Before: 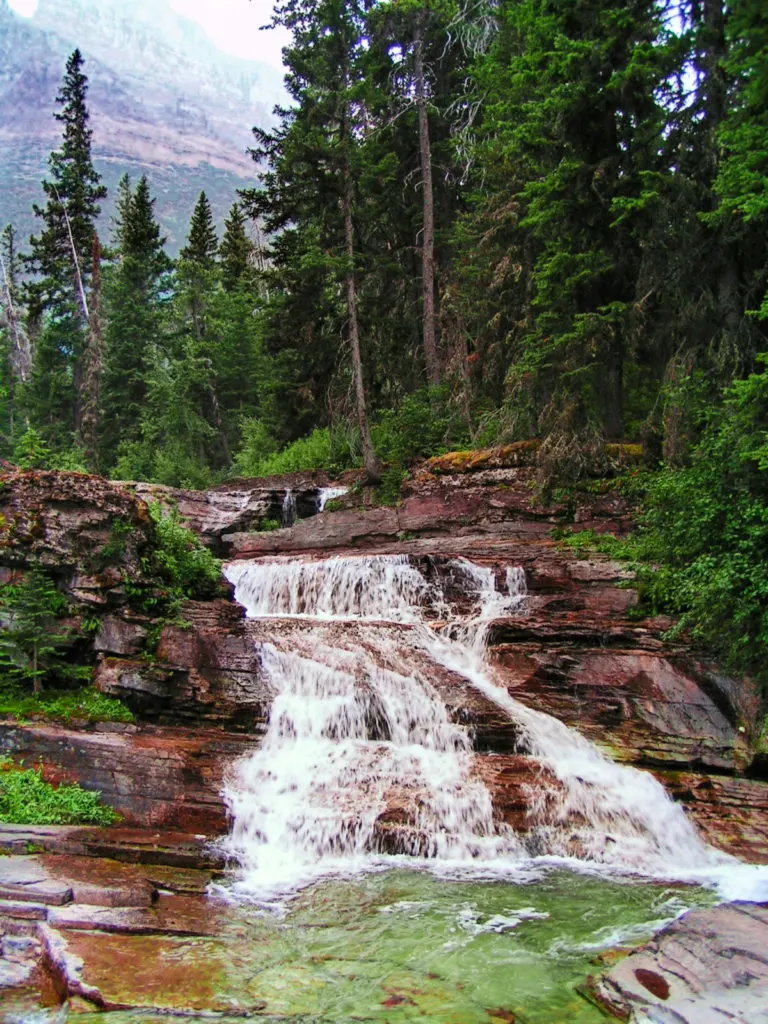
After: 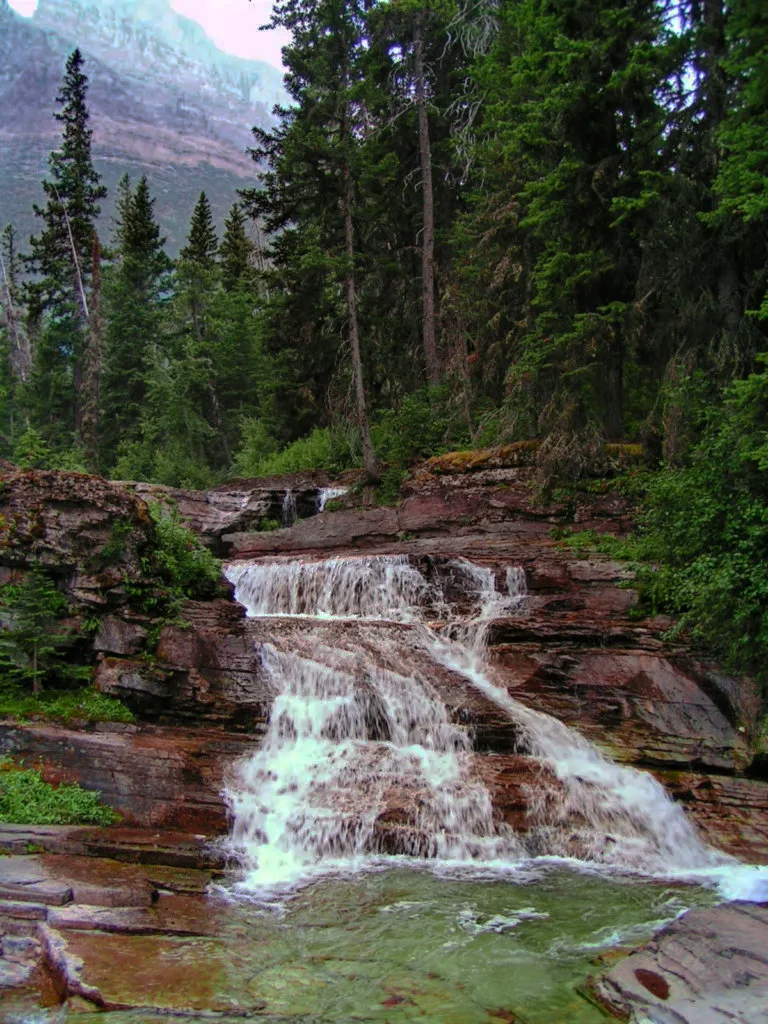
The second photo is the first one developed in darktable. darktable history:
base curve: curves: ch0 [(0, 0) (0.841, 0.609) (1, 1)], preserve colors none
